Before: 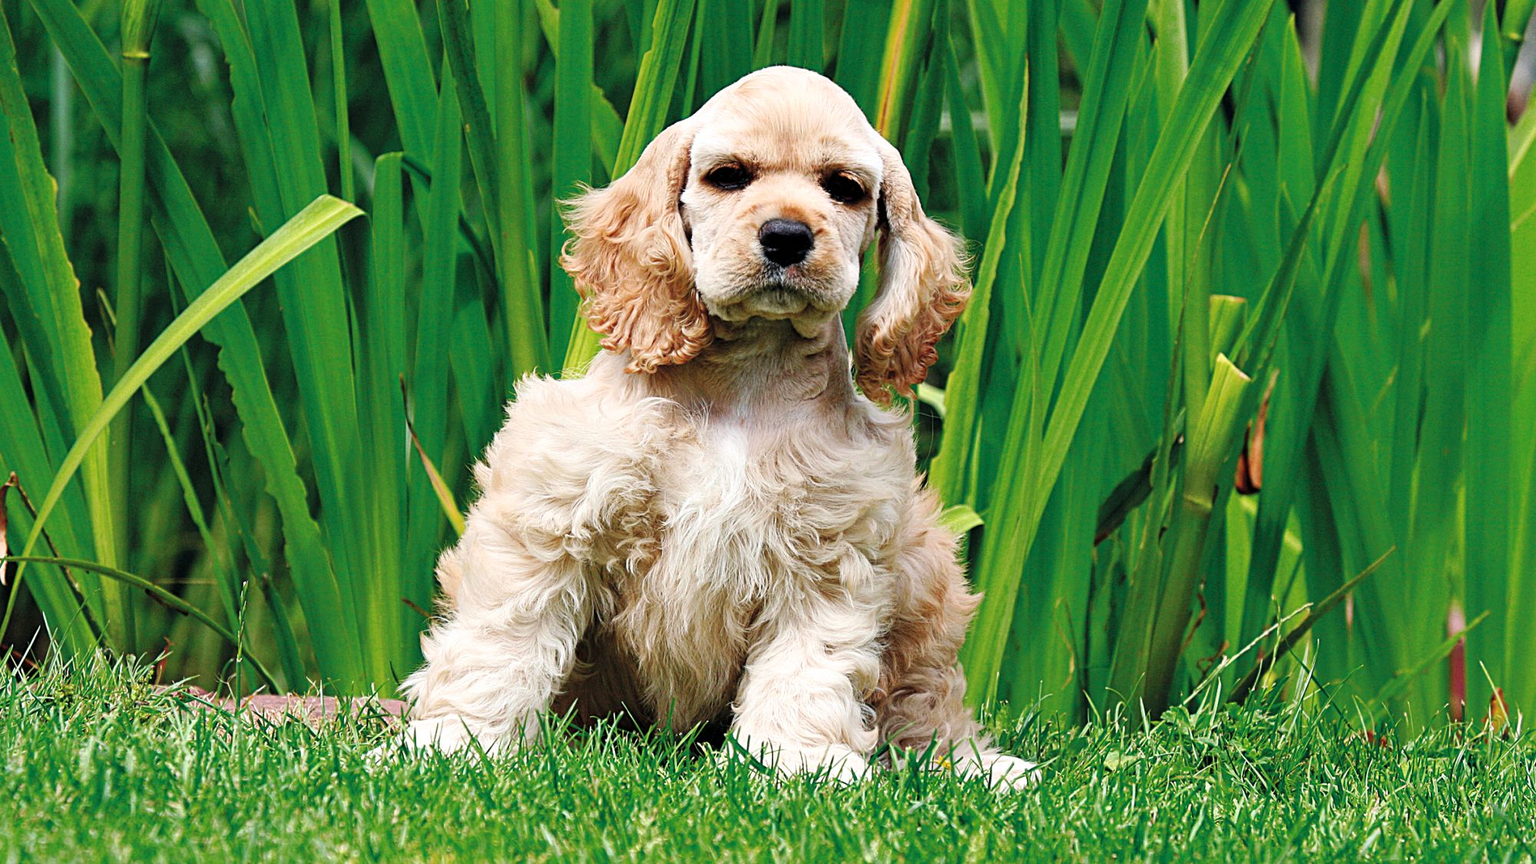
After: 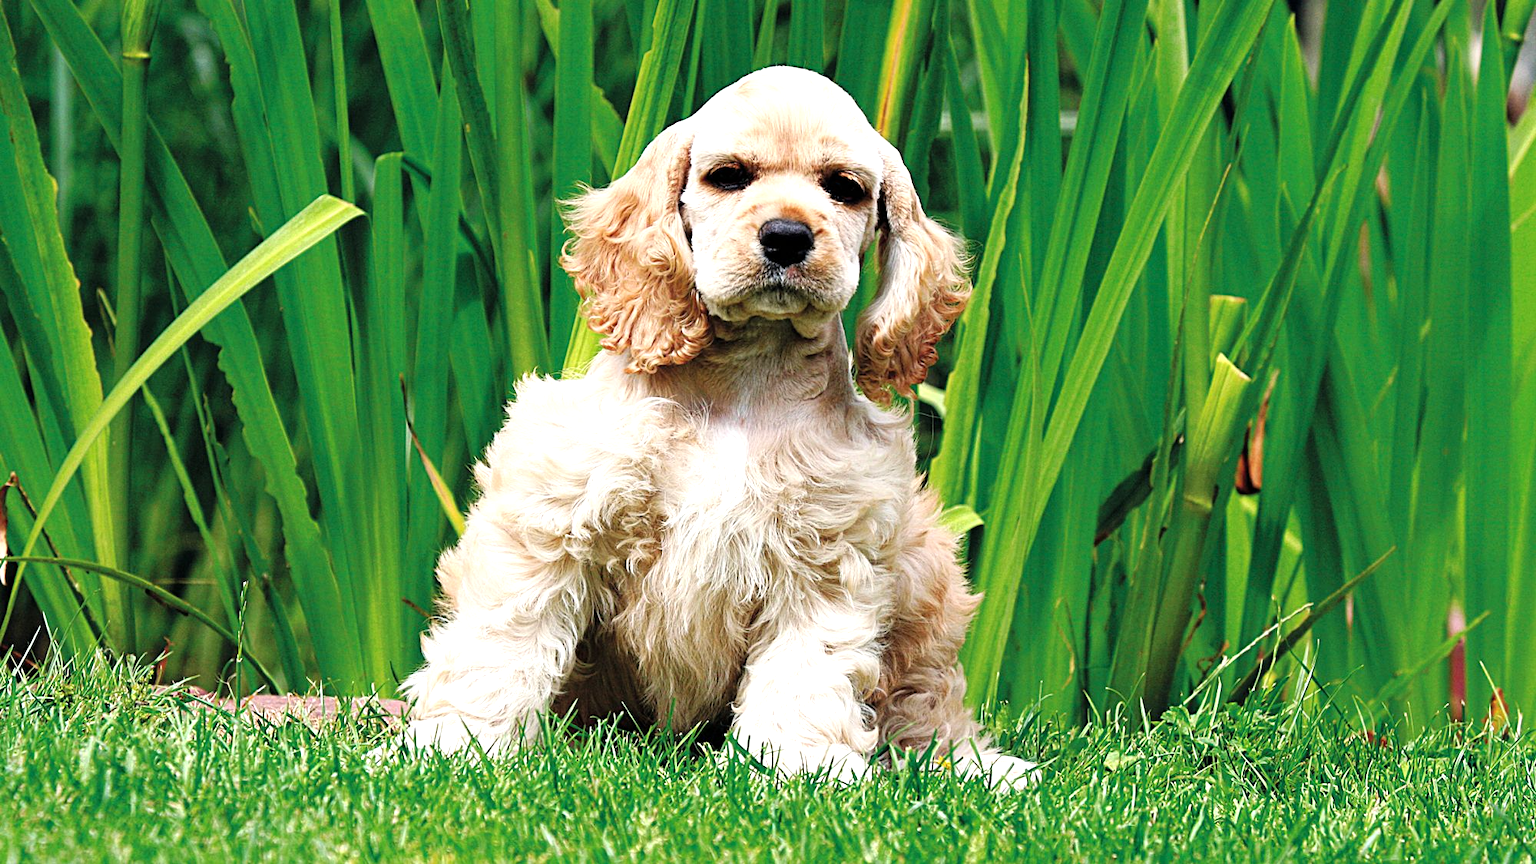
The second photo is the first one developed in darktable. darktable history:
tone equalizer: -8 EV -0.377 EV, -7 EV -0.386 EV, -6 EV -0.328 EV, -5 EV -0.19 EV, -3 EV 0.211 EV, -2 EV 0.308 EV, -1 EV 0.364 EV, +0 EV 0.408 EV
